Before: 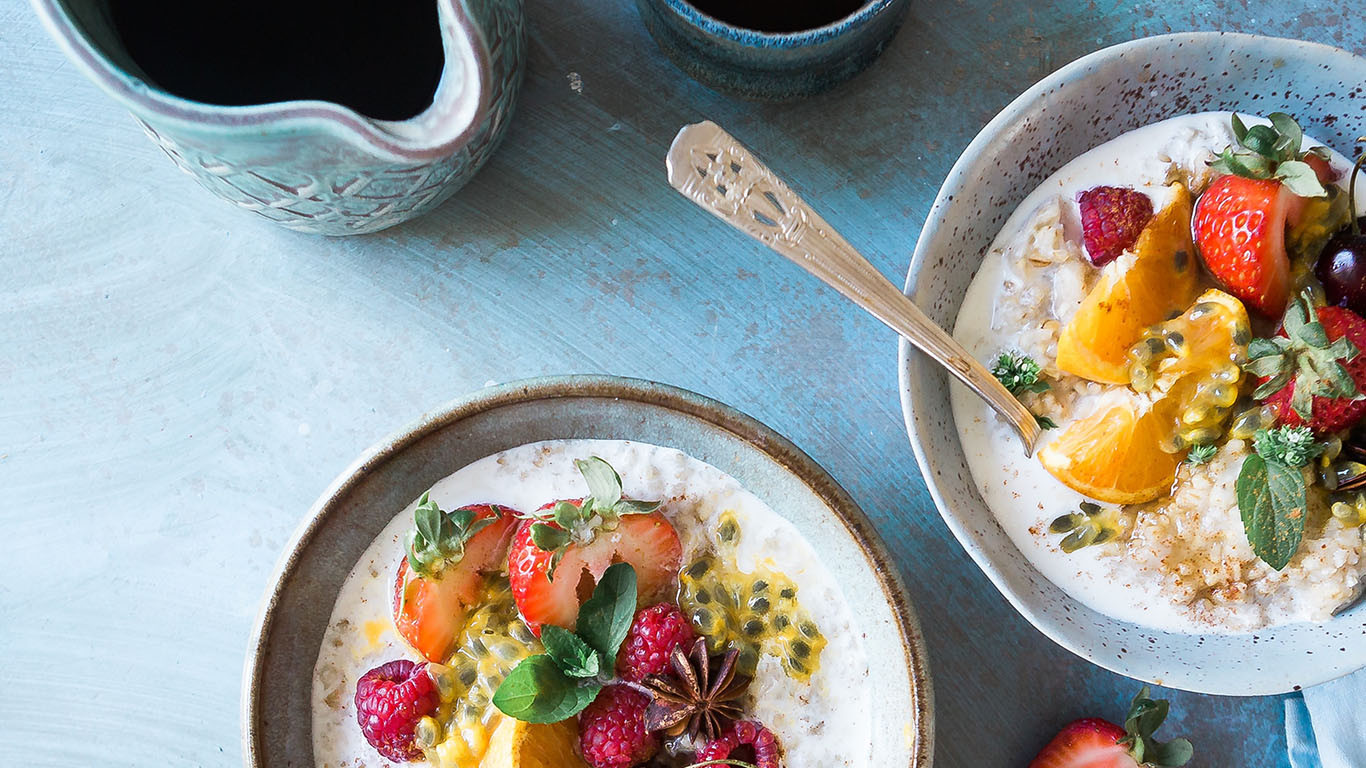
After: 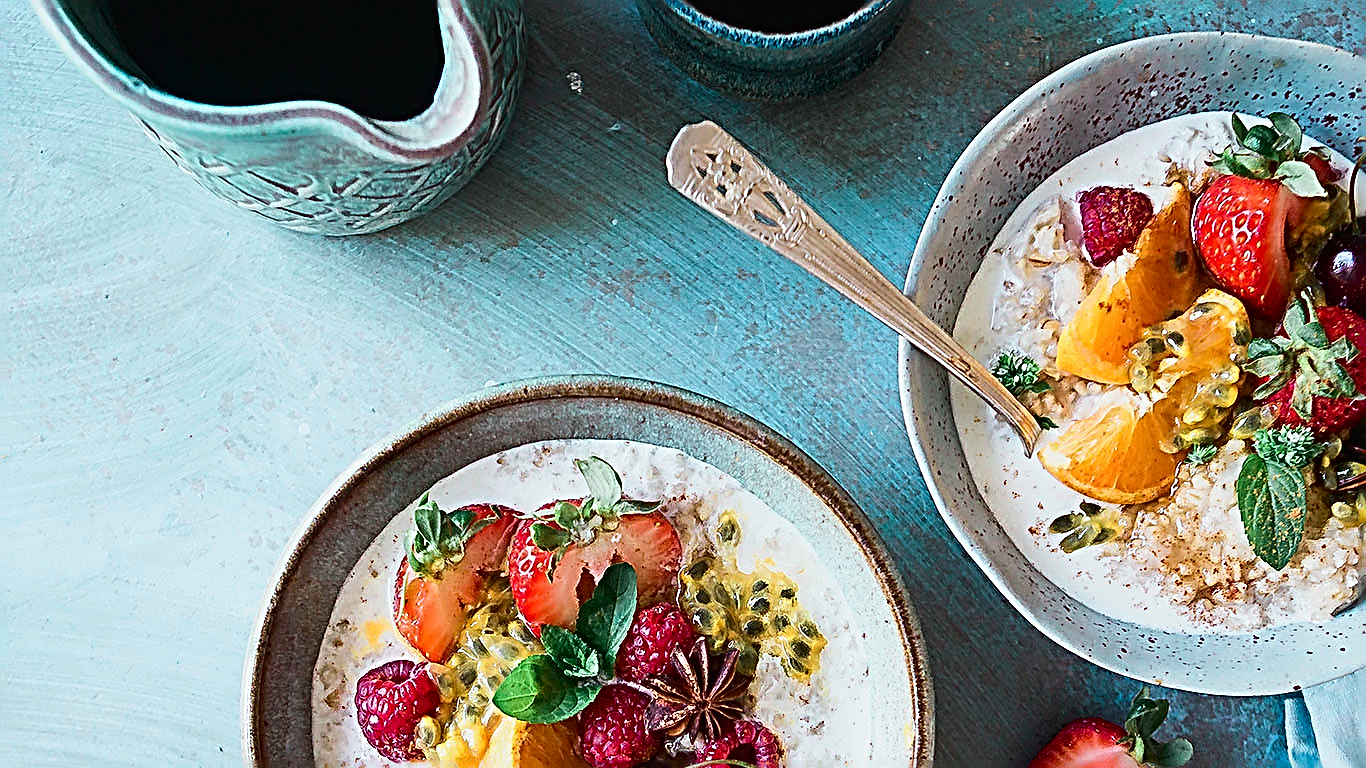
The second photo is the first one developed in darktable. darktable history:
exposure: exposure -0.36 EV, compensate highlight preservation false
sharpen: radius 3.158, amount 1.731
tone curve: curves: ch0 [(0, 0.01) (0.037, 0.032) (0.131, 0.108) (0.275, 0.258) (0.483, 0.512) (0.61, 0.661) (0.696, 0.76) (0.792, 0.867) (0.911, 0.955) (0.997, 0.995)]; ch1 [(0, 0) (0.308, 0.268) (0.425, 0.383) (0.503, 0.502) (0.529, 0.543) (0.706, 0.754) (0.869, 0.907) (1, 1)]; ch2 [(0, 0) (0.228, 0.196) (0.336, 0.315) (0.399, 0.403) (0.485, 0.487) (0.502, 0.502) (0.525, 0.523) (0.545, 0.552) (0.587, 0.61) (0.636, 0.654) (0.711, 0.729) (0.855, 0.87) (0.998, 0.977)], color space Lab, independent channels, preserve colors none
